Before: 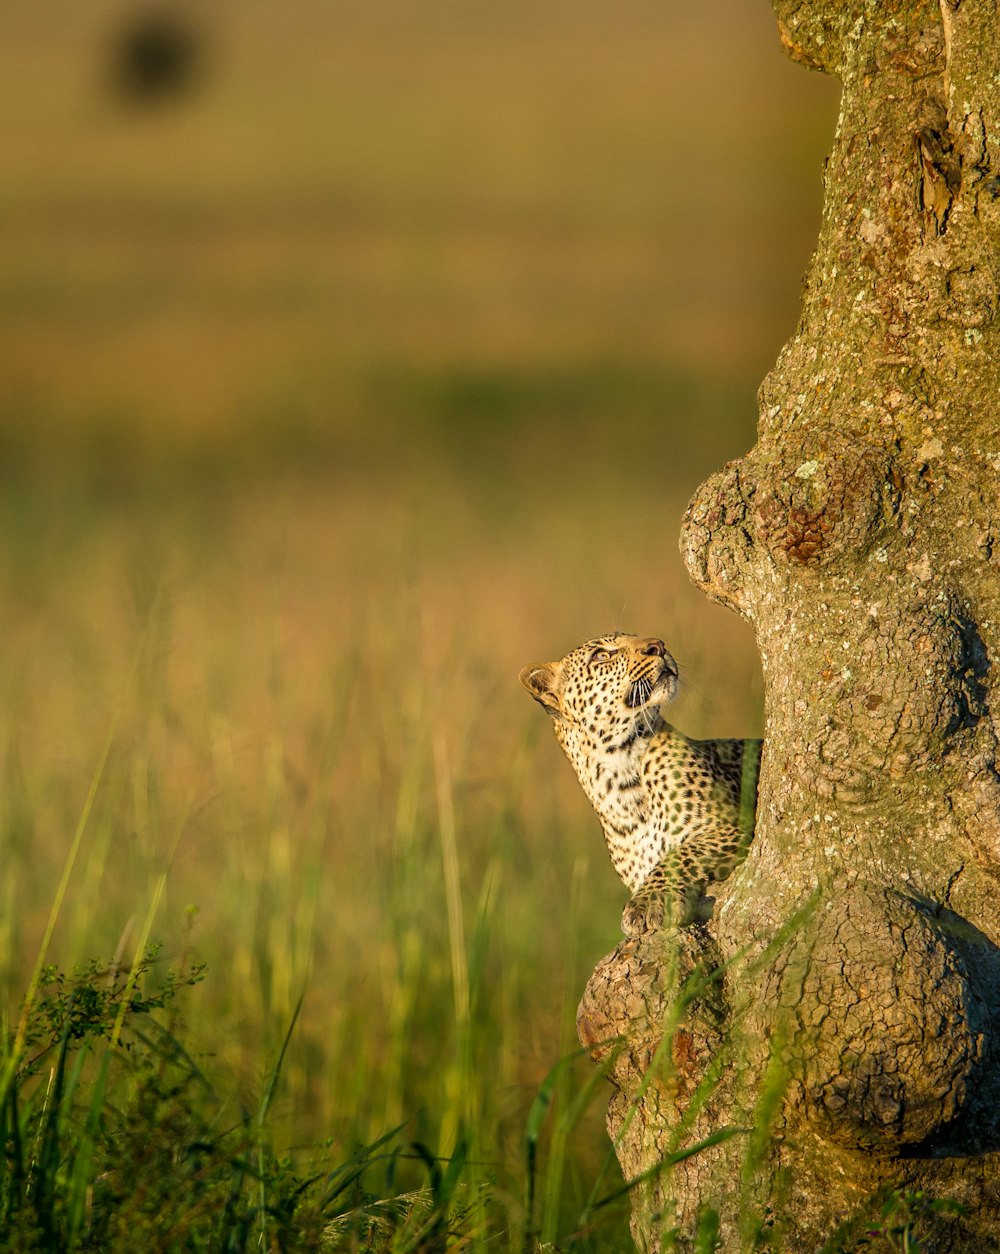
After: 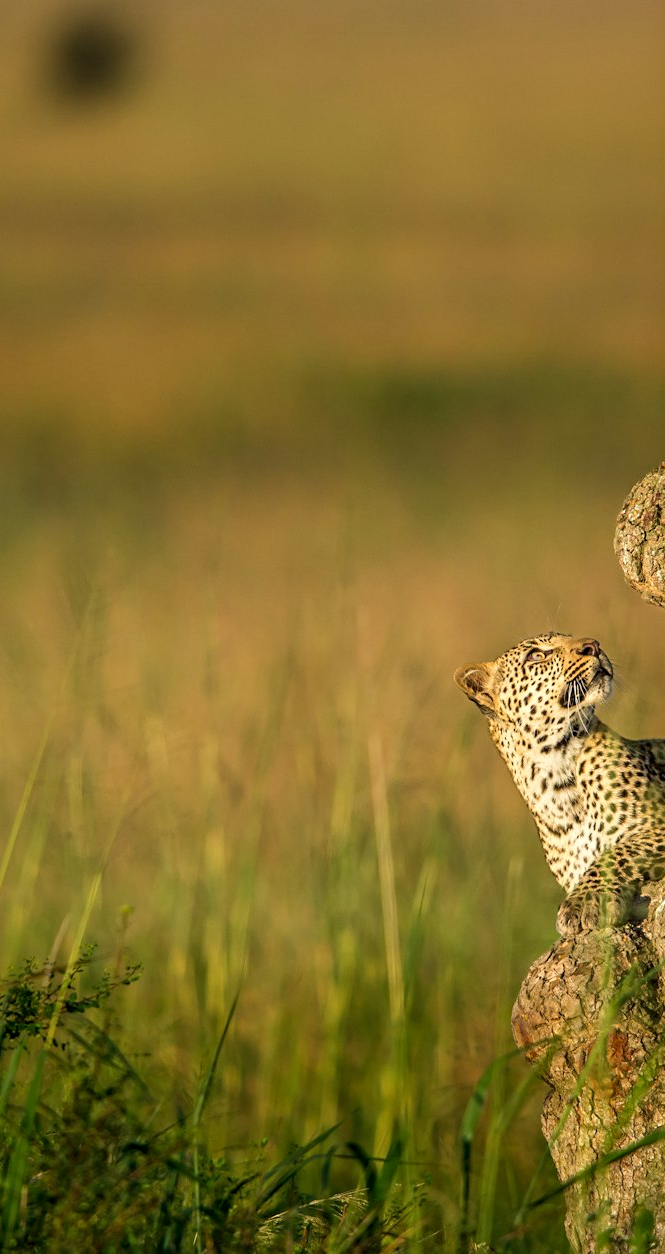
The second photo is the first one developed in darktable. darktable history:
contrast equalizer: y [[0.5, 0.504, 0.515, 0.527, 0.535, 0.534], [0.5 ×6], [0.491, 0.387, 0.179, 0.068, 0.068, 0.068], [0 ×5, 0.023], [0 ×6]]
crop and rotate: left 6.526%, right 26.922%
